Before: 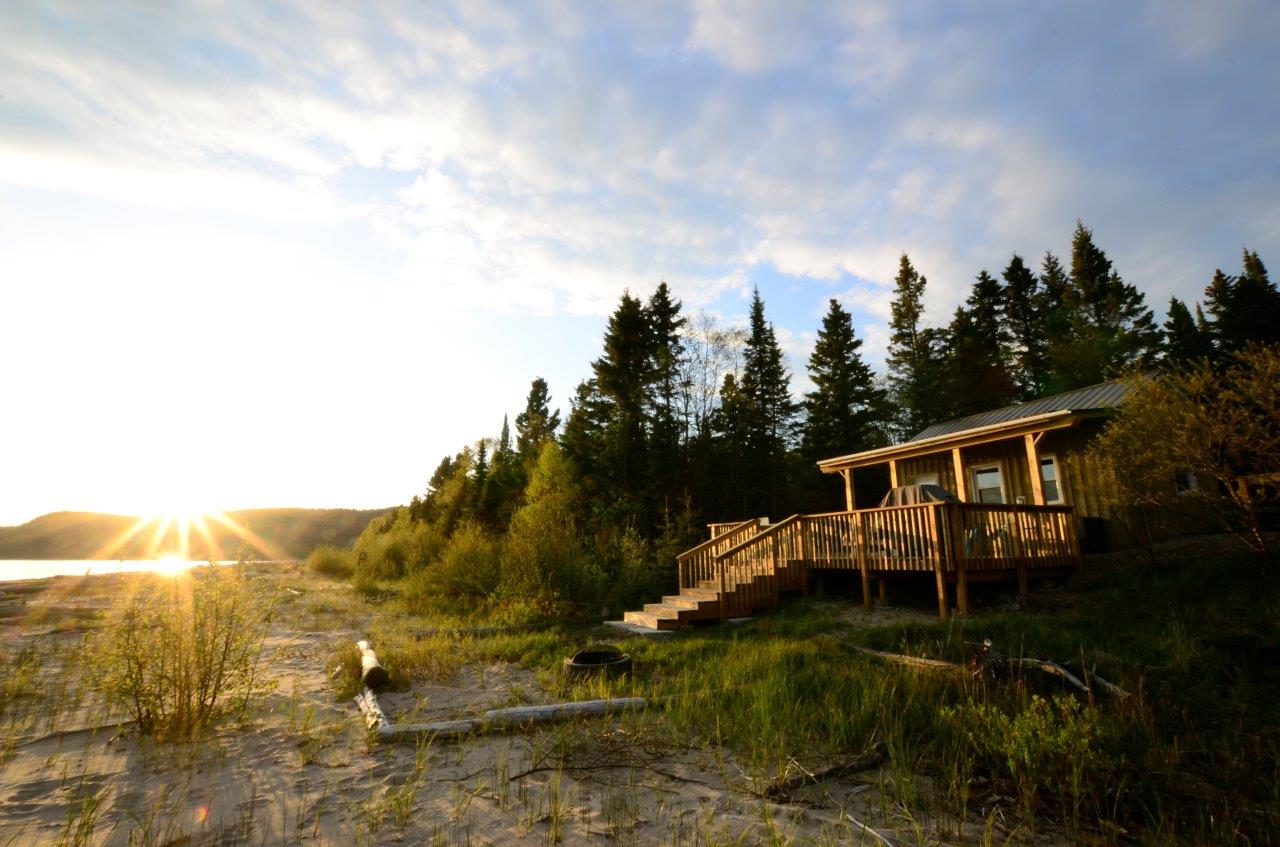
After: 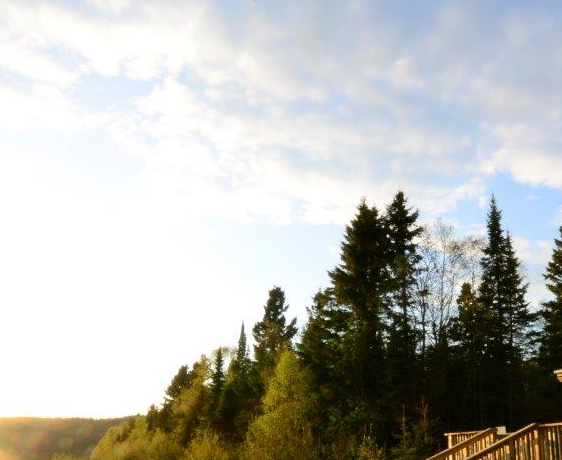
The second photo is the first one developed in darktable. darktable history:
crop: left 20.555%, top 10.834%, right 35.48%, bottom 34.781%
